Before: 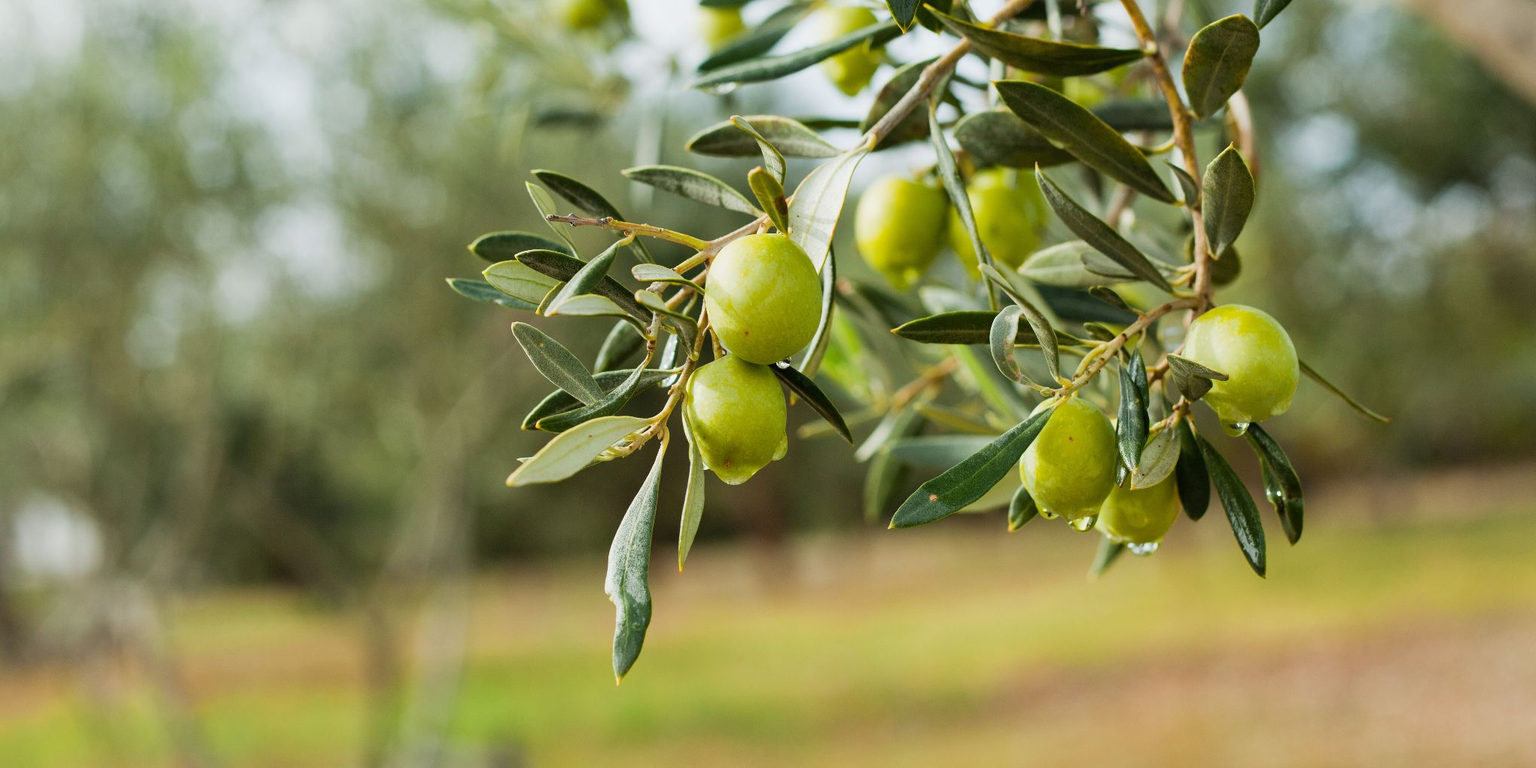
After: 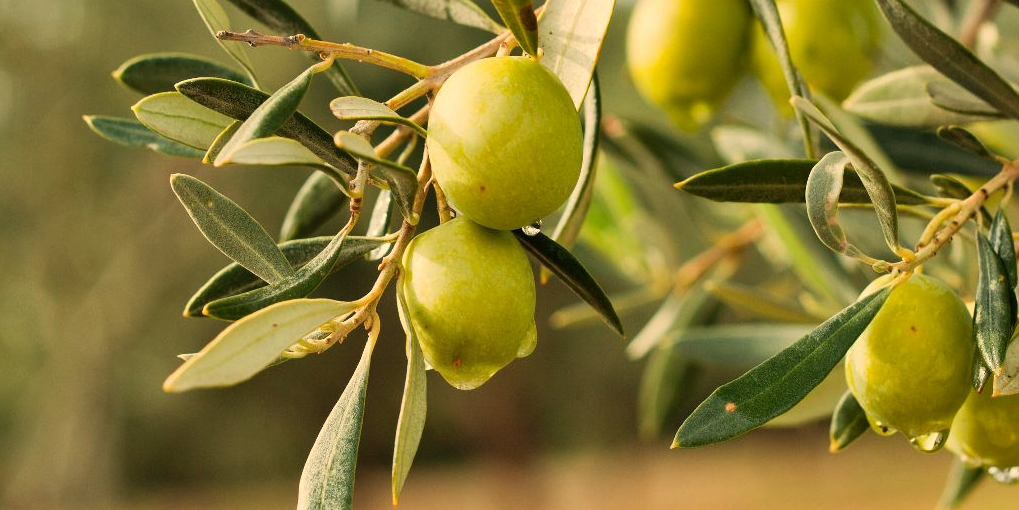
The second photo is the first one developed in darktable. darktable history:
crop: left 25%, top 25%, right 25%, bottom 25%
white balance: red 1.138, green 0.996, blue 0.812
shadows and highlights: shadows 60, highlights -60.23, soften with gaussian
